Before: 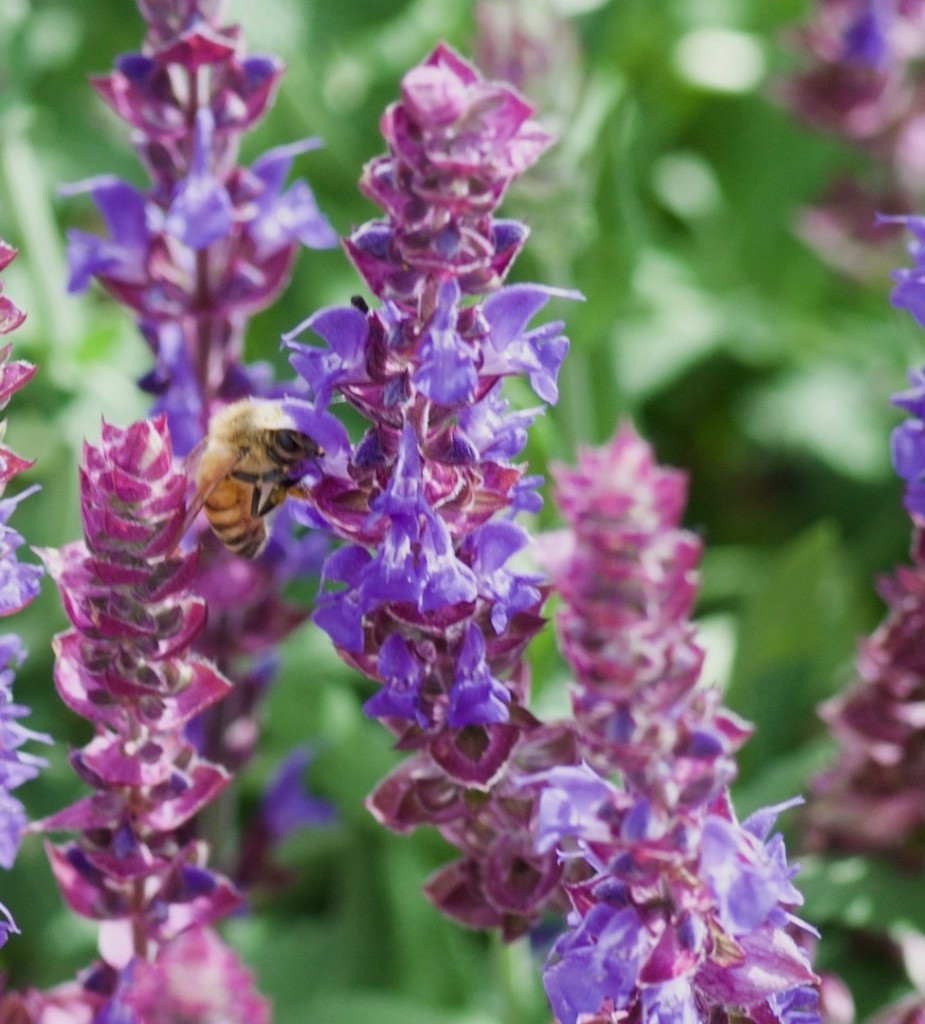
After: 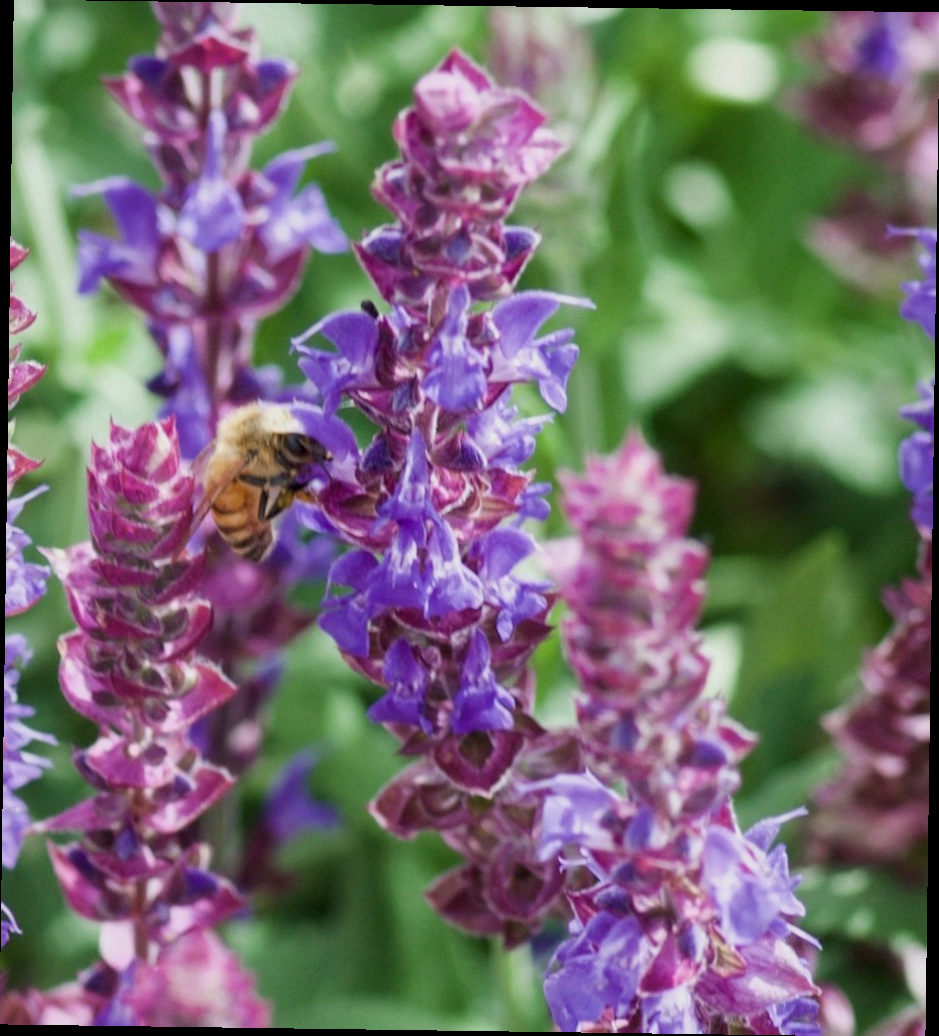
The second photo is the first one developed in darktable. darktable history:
rotate and perspective: rotation 0.8°, automatic cropping off
local contrast: highlights 100%, shadows 100%, detail 120%, midtone range 0.2
